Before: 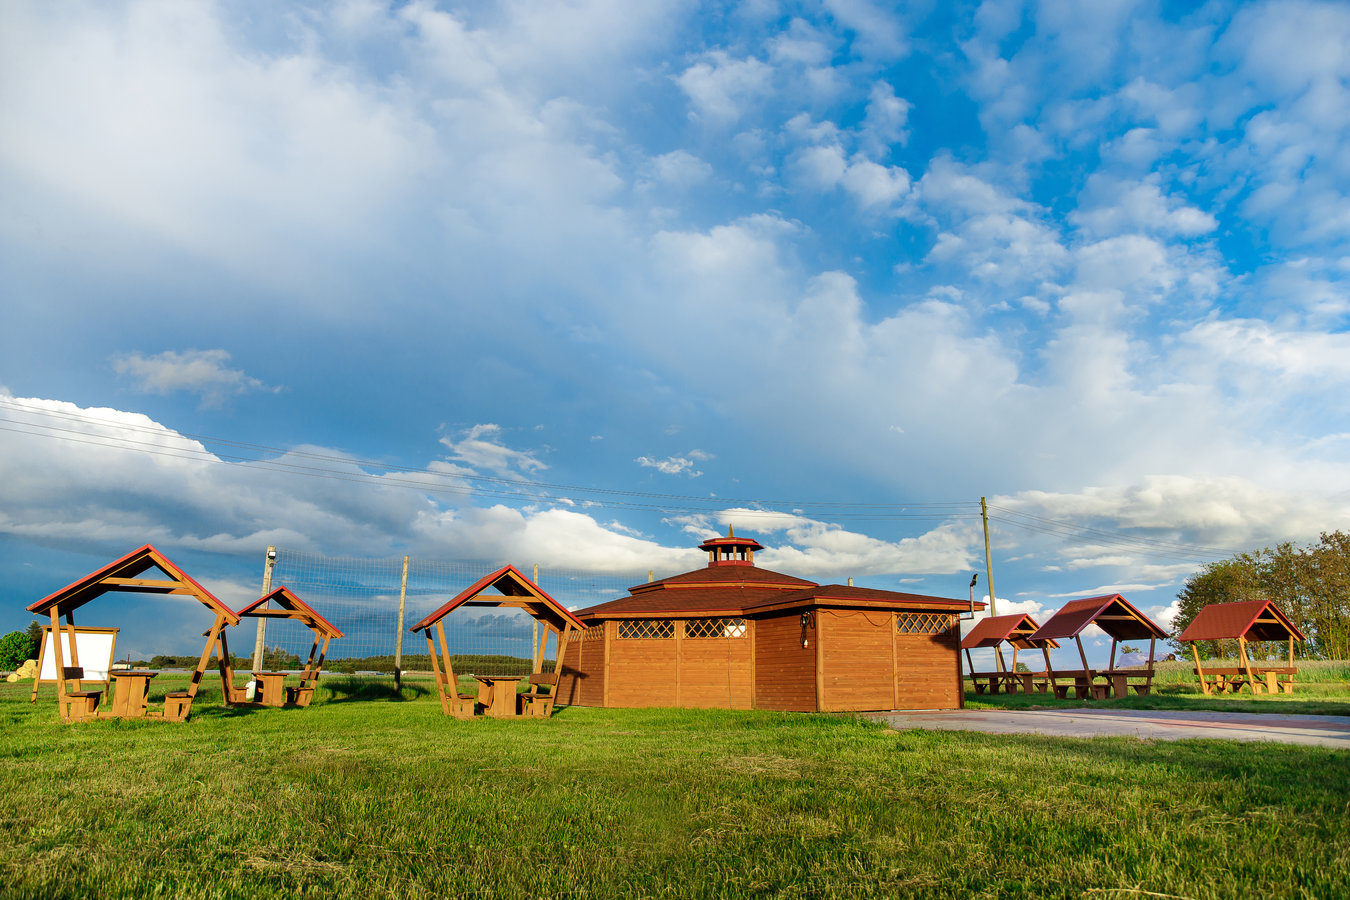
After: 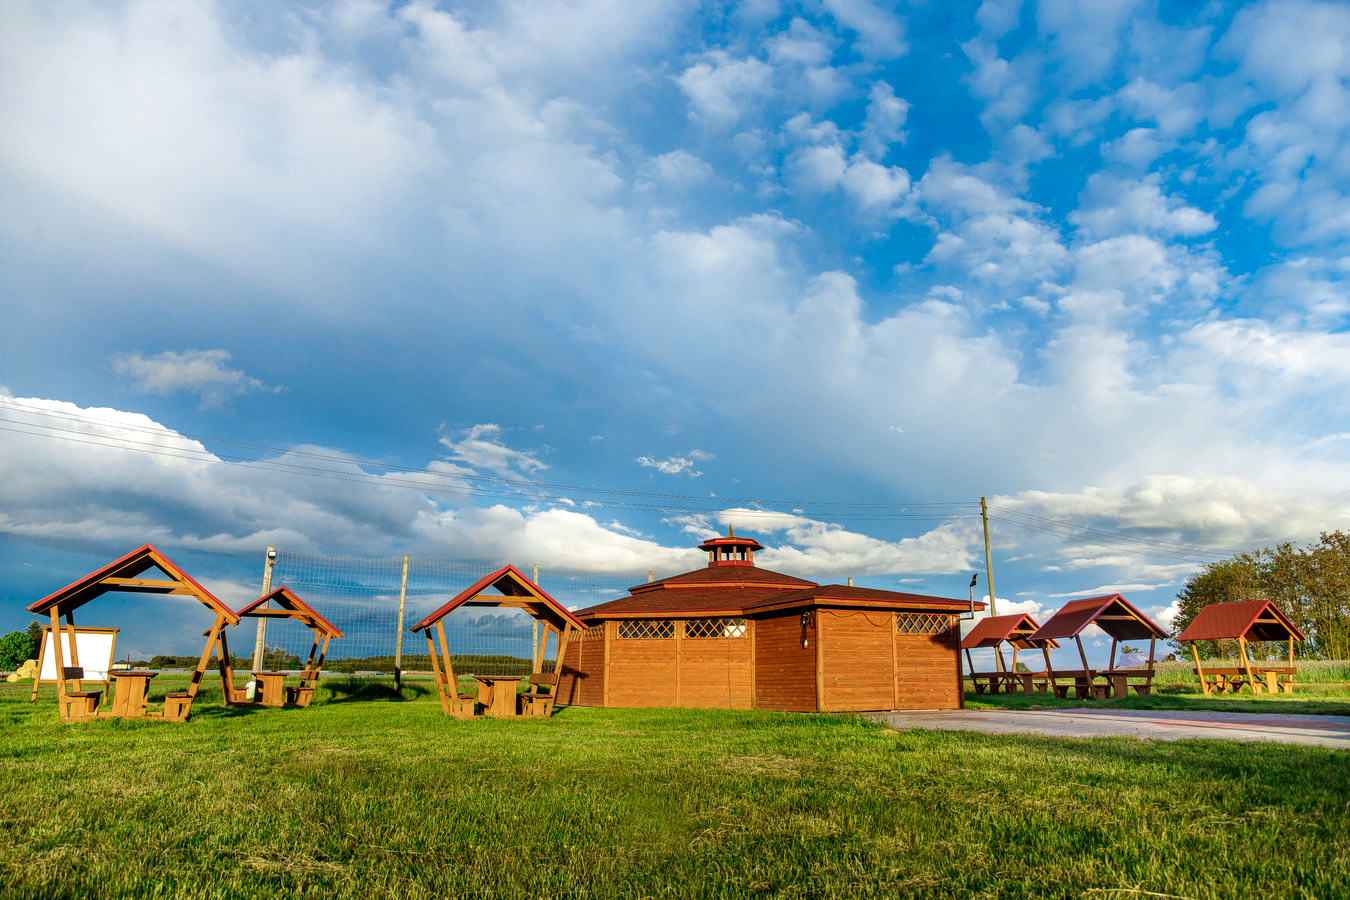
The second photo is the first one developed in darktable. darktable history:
local contrast: on, module defaults
color correction: highlights b* -0.006, saturation 1.07
